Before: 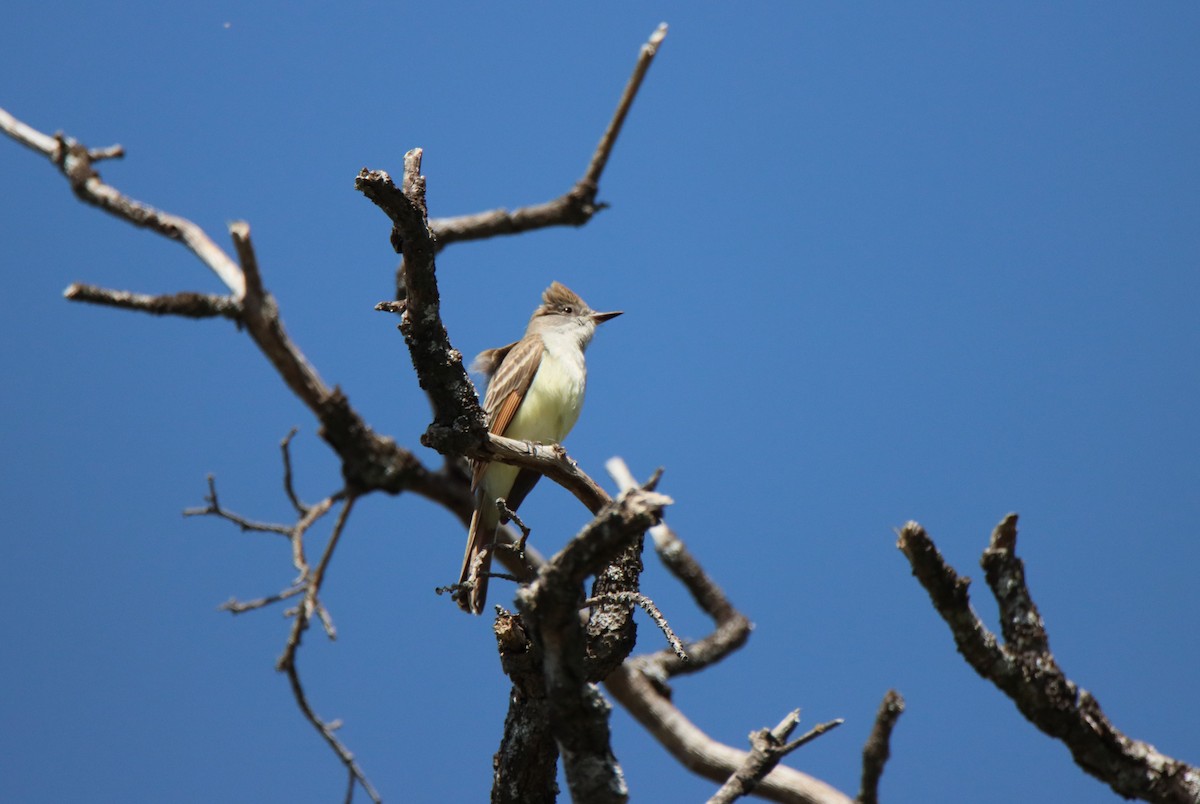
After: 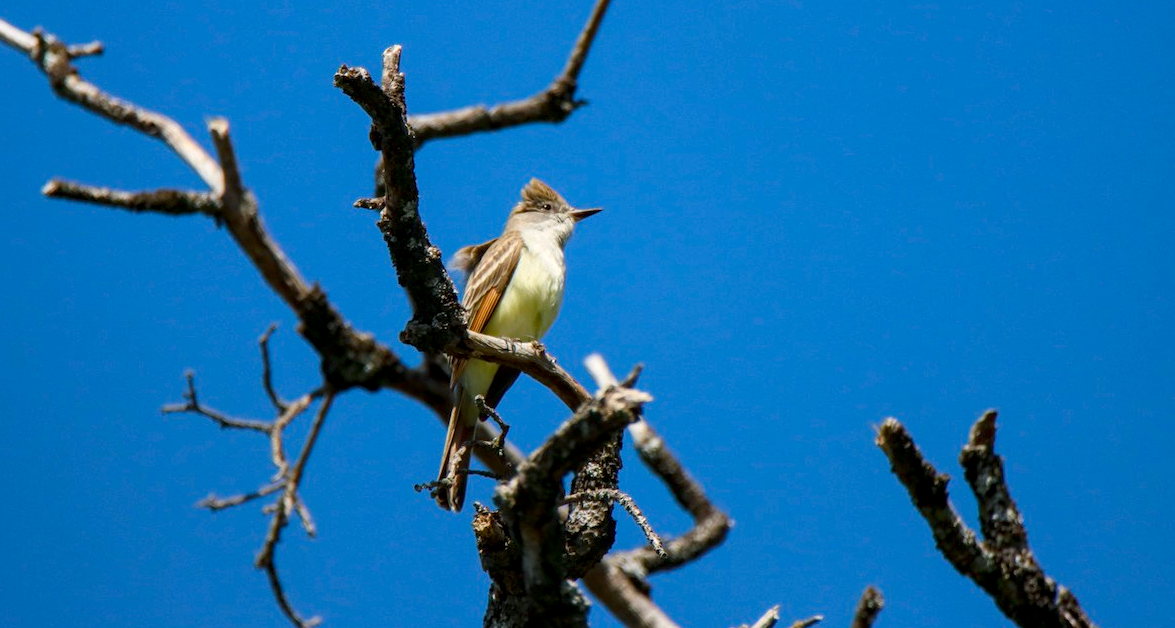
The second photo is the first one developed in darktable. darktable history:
local contrast: detail 130%
crop and rotate: left 1.815%, top 12.818%, right 0.197%, bottom 9.032%
color balance rgb: shadows lift › chroma 2.018%, shadows lift › hue 216.05°, highlights gain › chroma 0.233%, highlights gain › hue 330.62°, linear chroma grading › global chroma 15.479%, perceptual saturation grading › global saturation 27.553%, perceptual saturation grading › highlights -25.601%, perceptual saturation grading › shadows 24.994%
